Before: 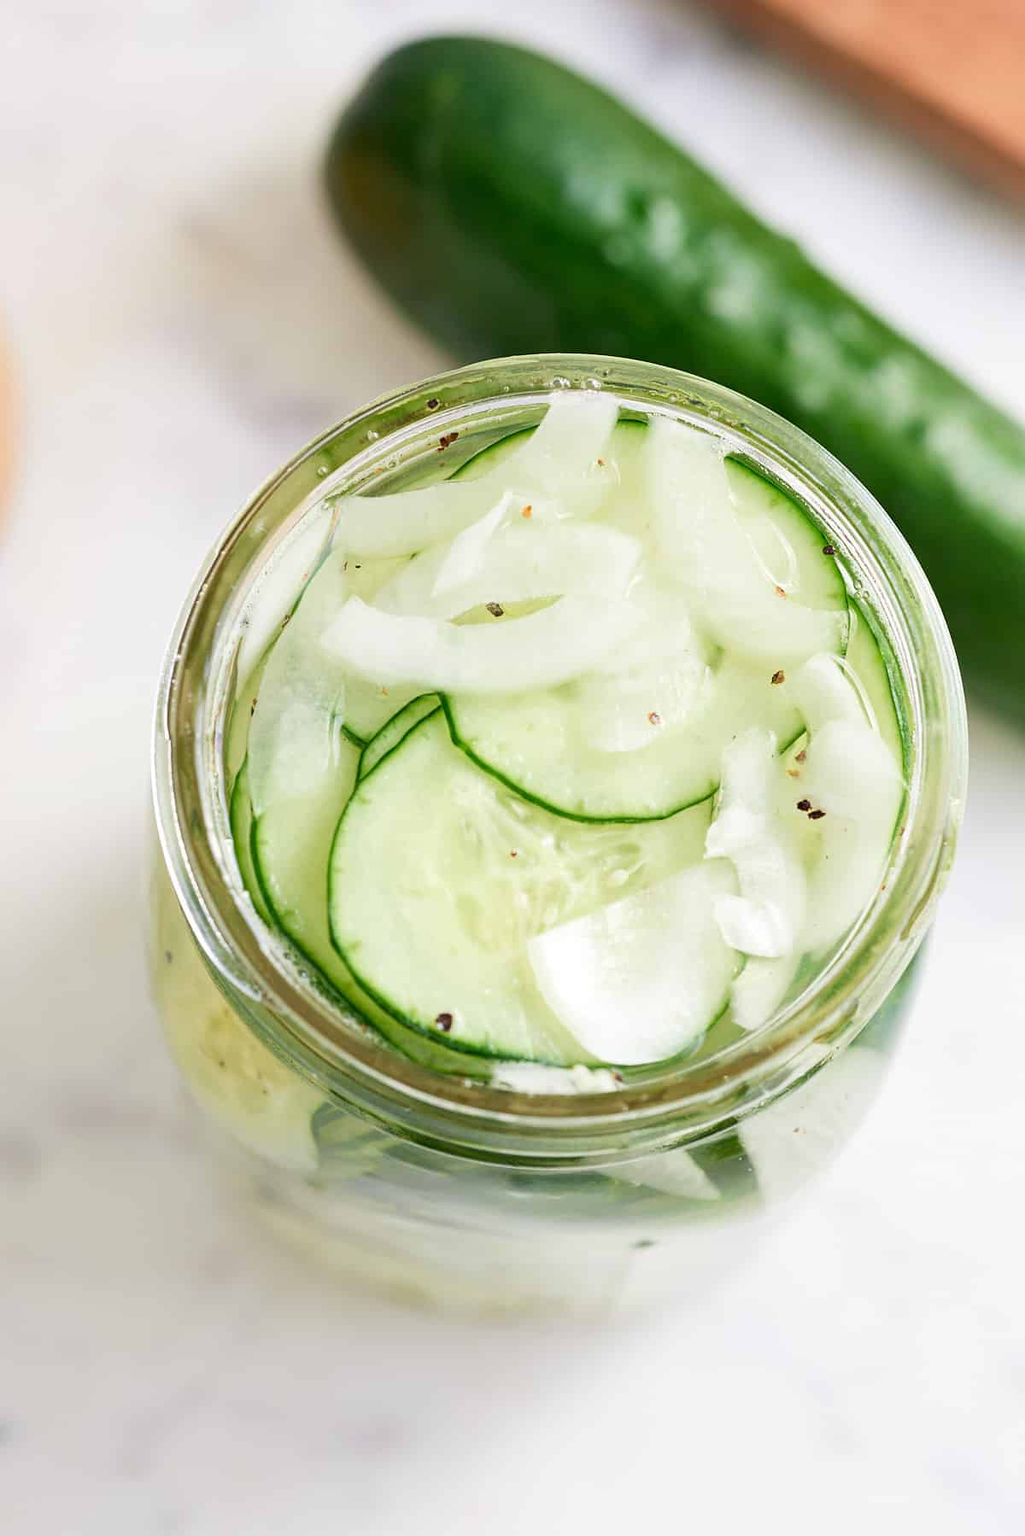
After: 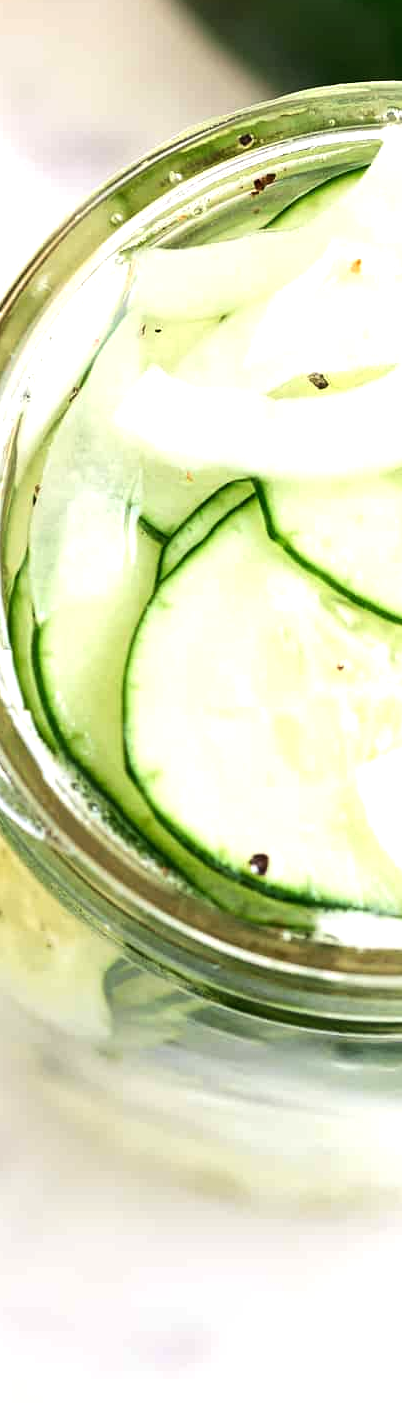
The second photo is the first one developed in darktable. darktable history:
tone equalizer: -8 EV -0.75 EV, -7 EV -0.7 EV, -6 EV -0.6 EV, -5 EV -0.4 EV, -3 EV 0.4 EV, -2 EV 0.6 EV, -1 EV 0.7 EV, +0 EV 0.75 EV, edges refinement/feathering 500, mask exposure compensation -1.57 EV, preserve details no
crop and rotate: left 21.77%, top 18.528%, right 44.676%, bottom 2.997%
